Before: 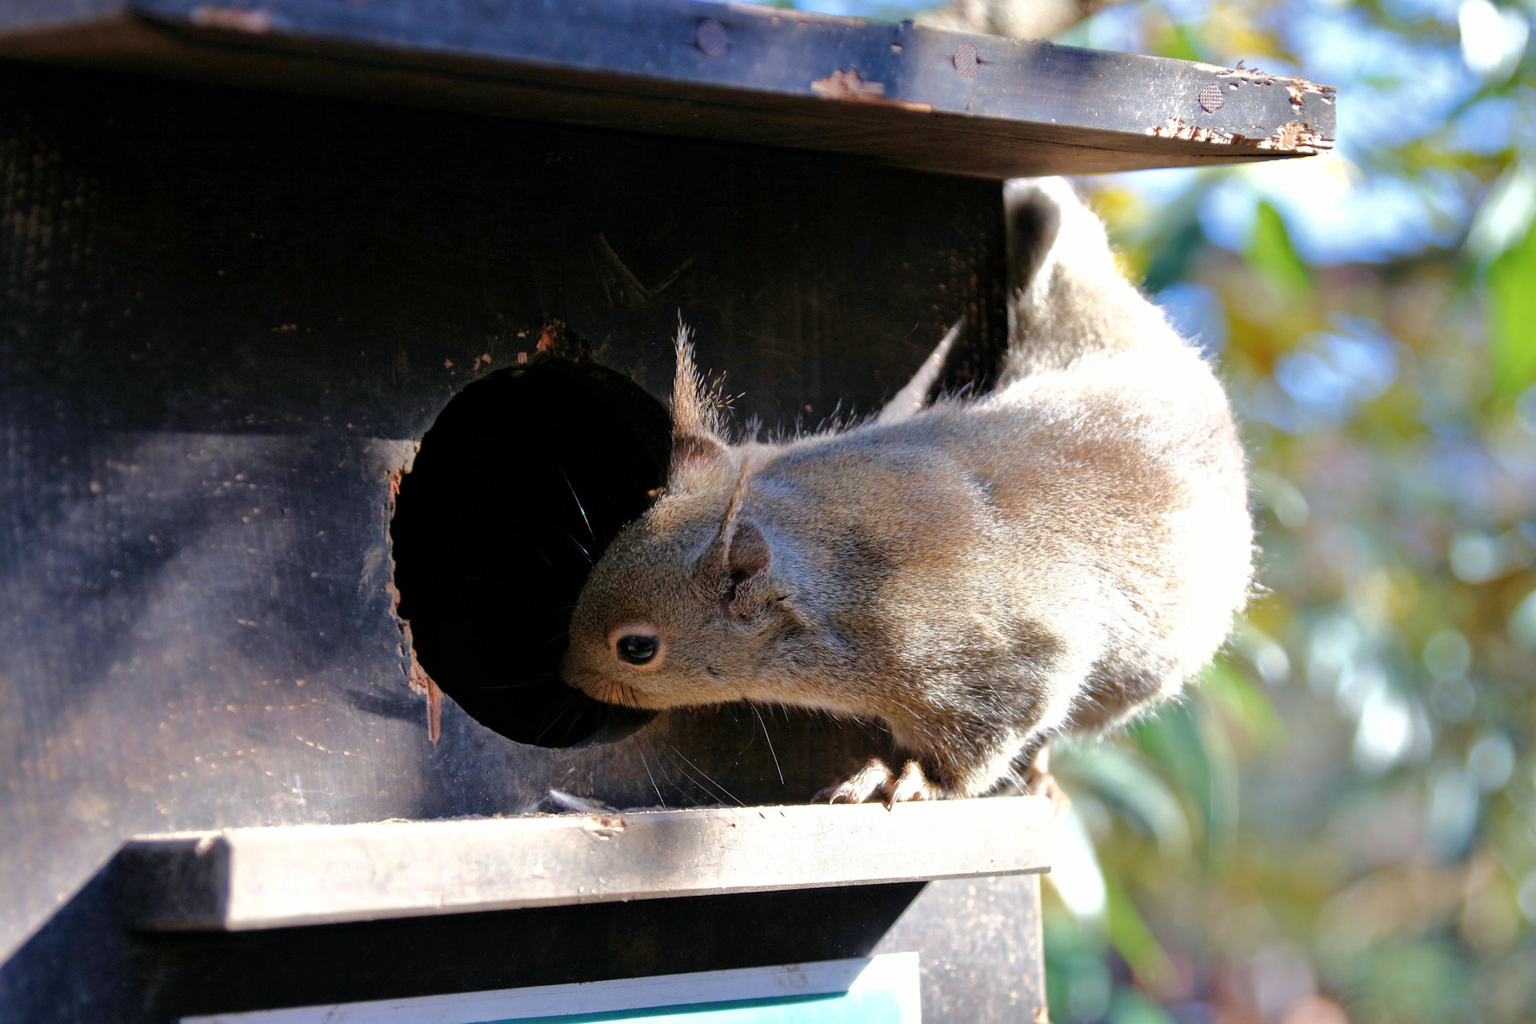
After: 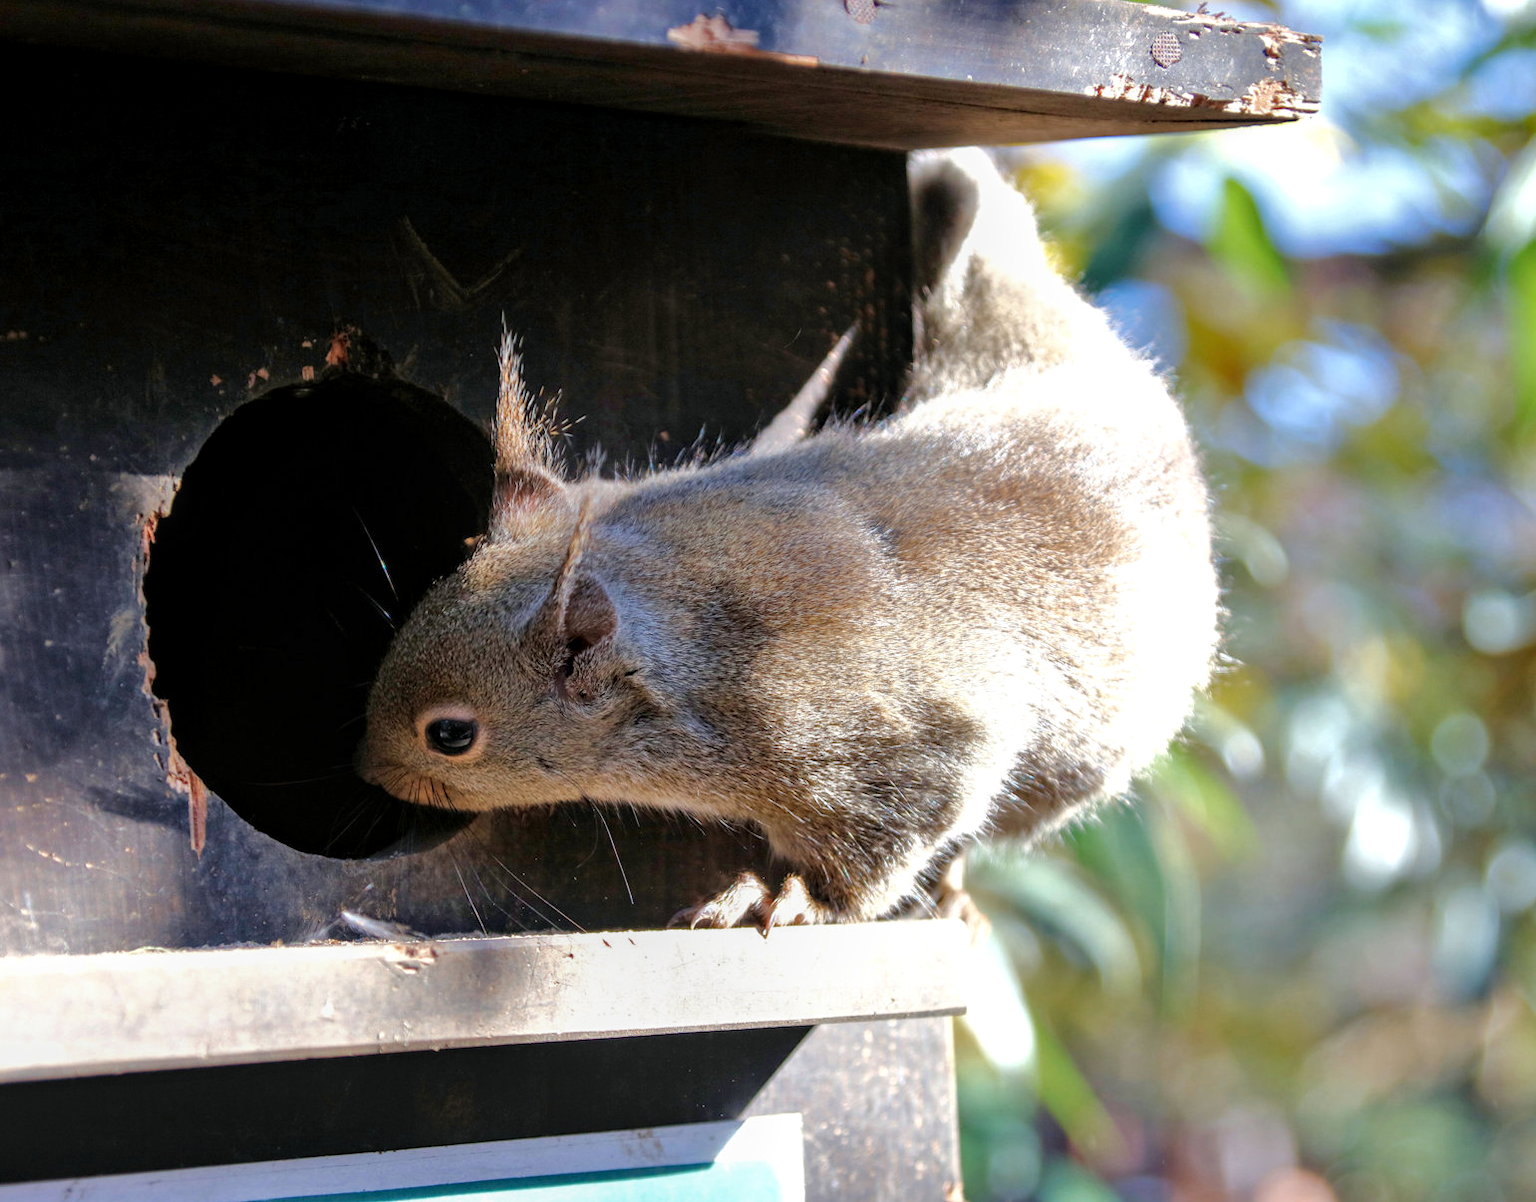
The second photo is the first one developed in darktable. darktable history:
local contrast: on, module defaults
crop and rotate: left 17.959%, top 5.771%, right 1.742%
